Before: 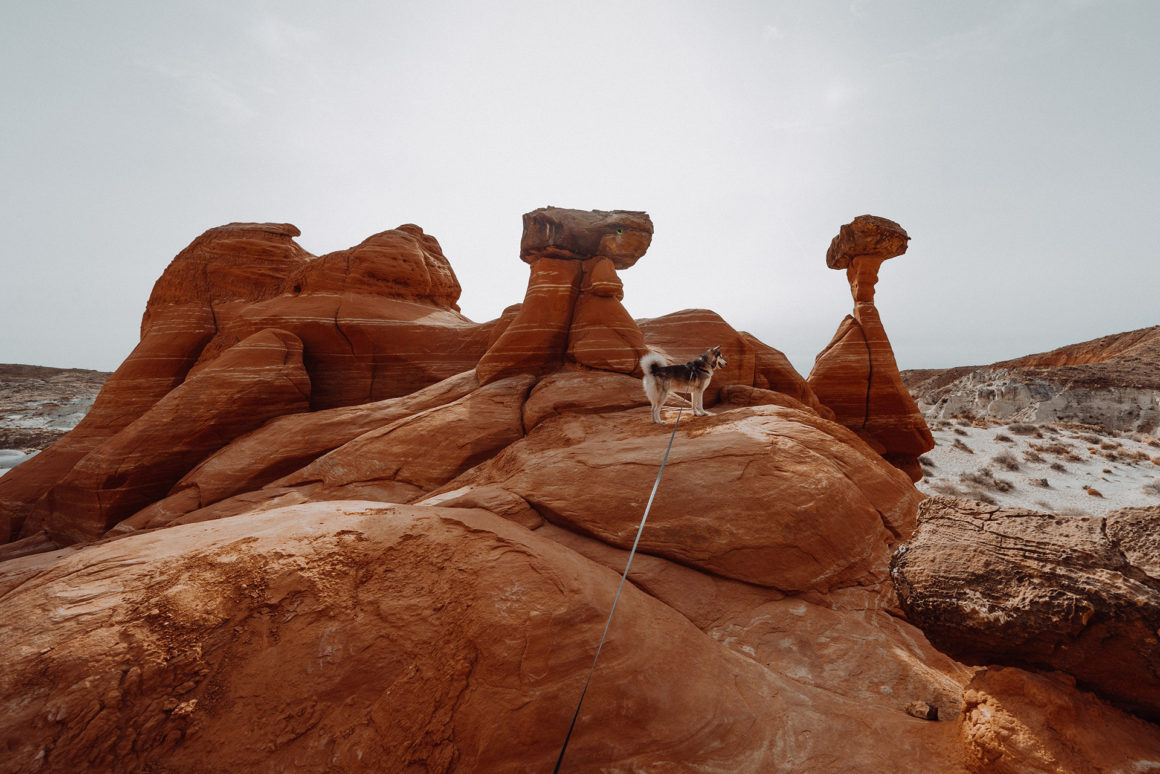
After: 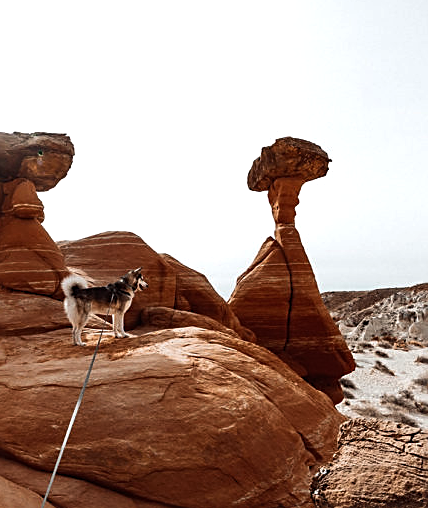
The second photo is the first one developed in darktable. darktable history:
crop and rotate: left 49.936%, top 10.094%, right 13.136%, bottom 24.256%
tone equalizer: -8 EV -0.75 EV, -7 EV -0.7 EV, -6 EV -0.6 EV, -5 EV -0.4 EV, -3 EV 0.4 EV, -2 EV 0.6 EV, -1 EV 0.7 EV, +0 EV 0.75 EV, edges refinement/feathering 500, mask exposure compensation -1.57 EV, preserve details no
sharpen: on, module defaults
